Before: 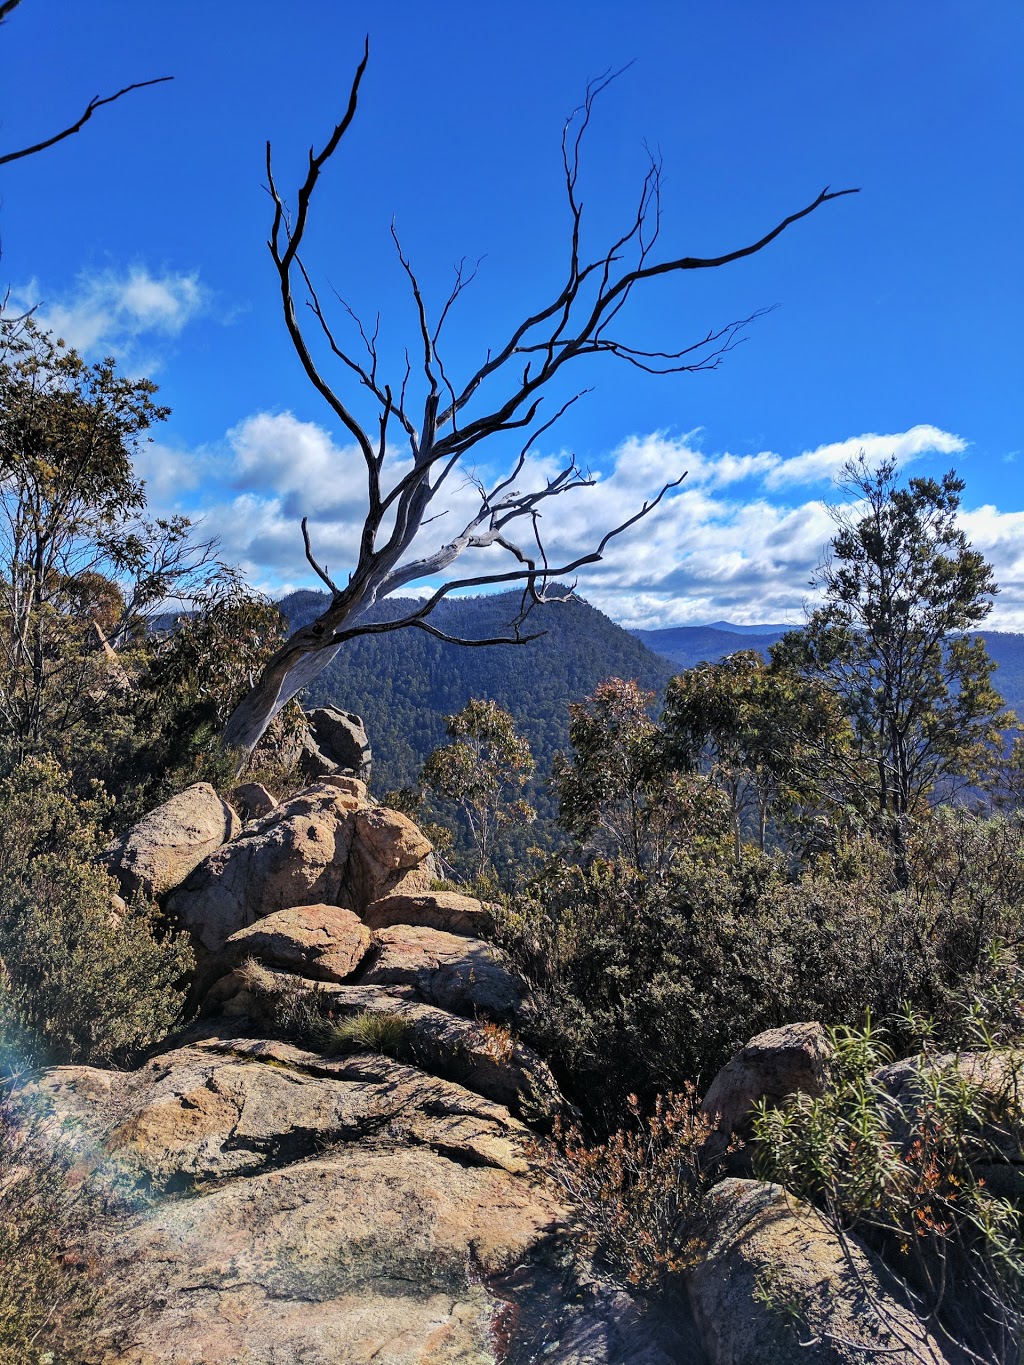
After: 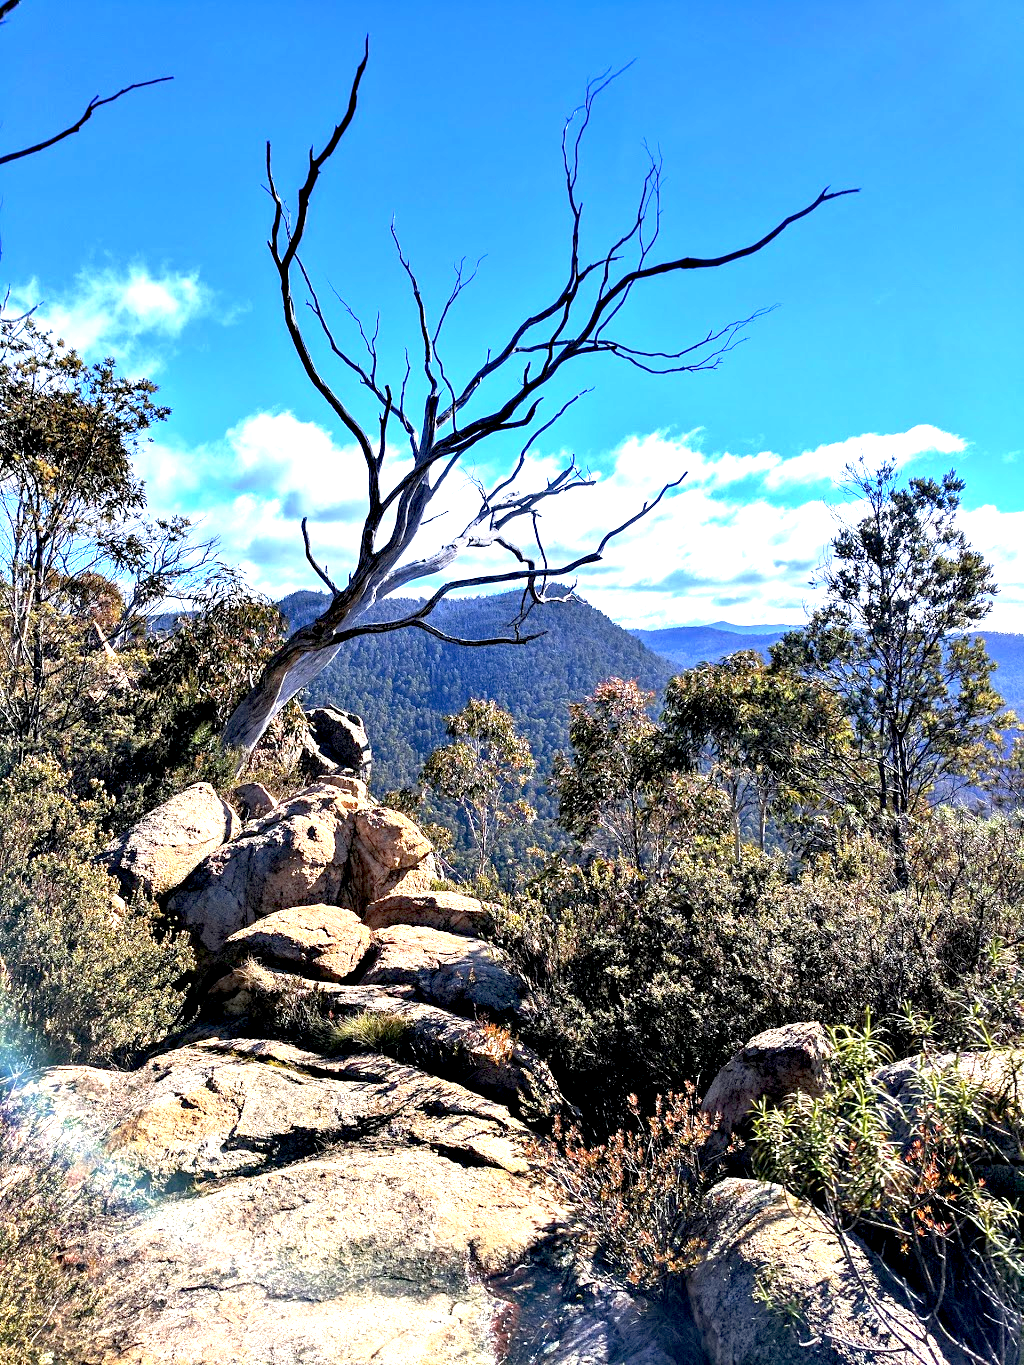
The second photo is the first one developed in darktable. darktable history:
exposure: black level correction 0.009, exposure 1.429 EV, compensate highlight preservation false
